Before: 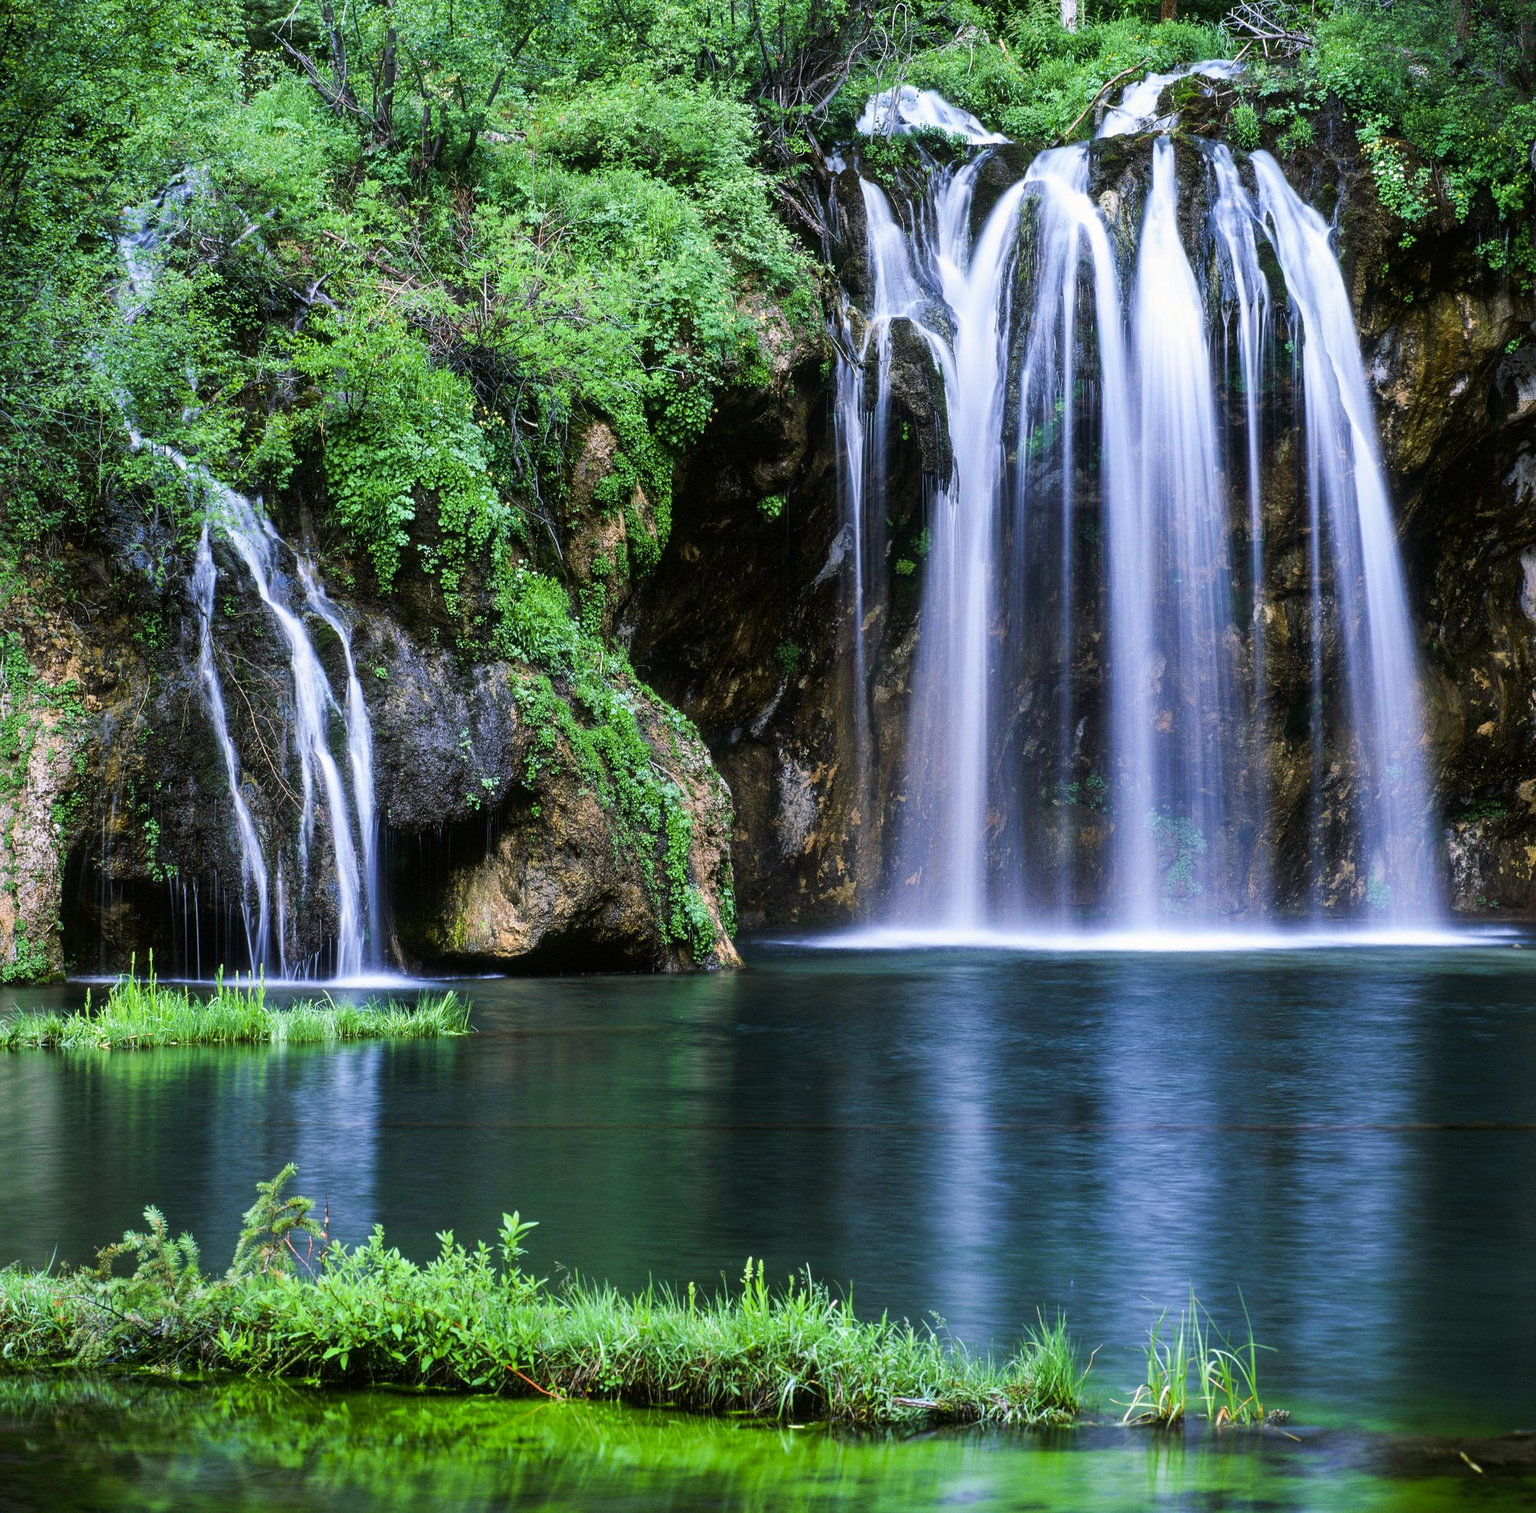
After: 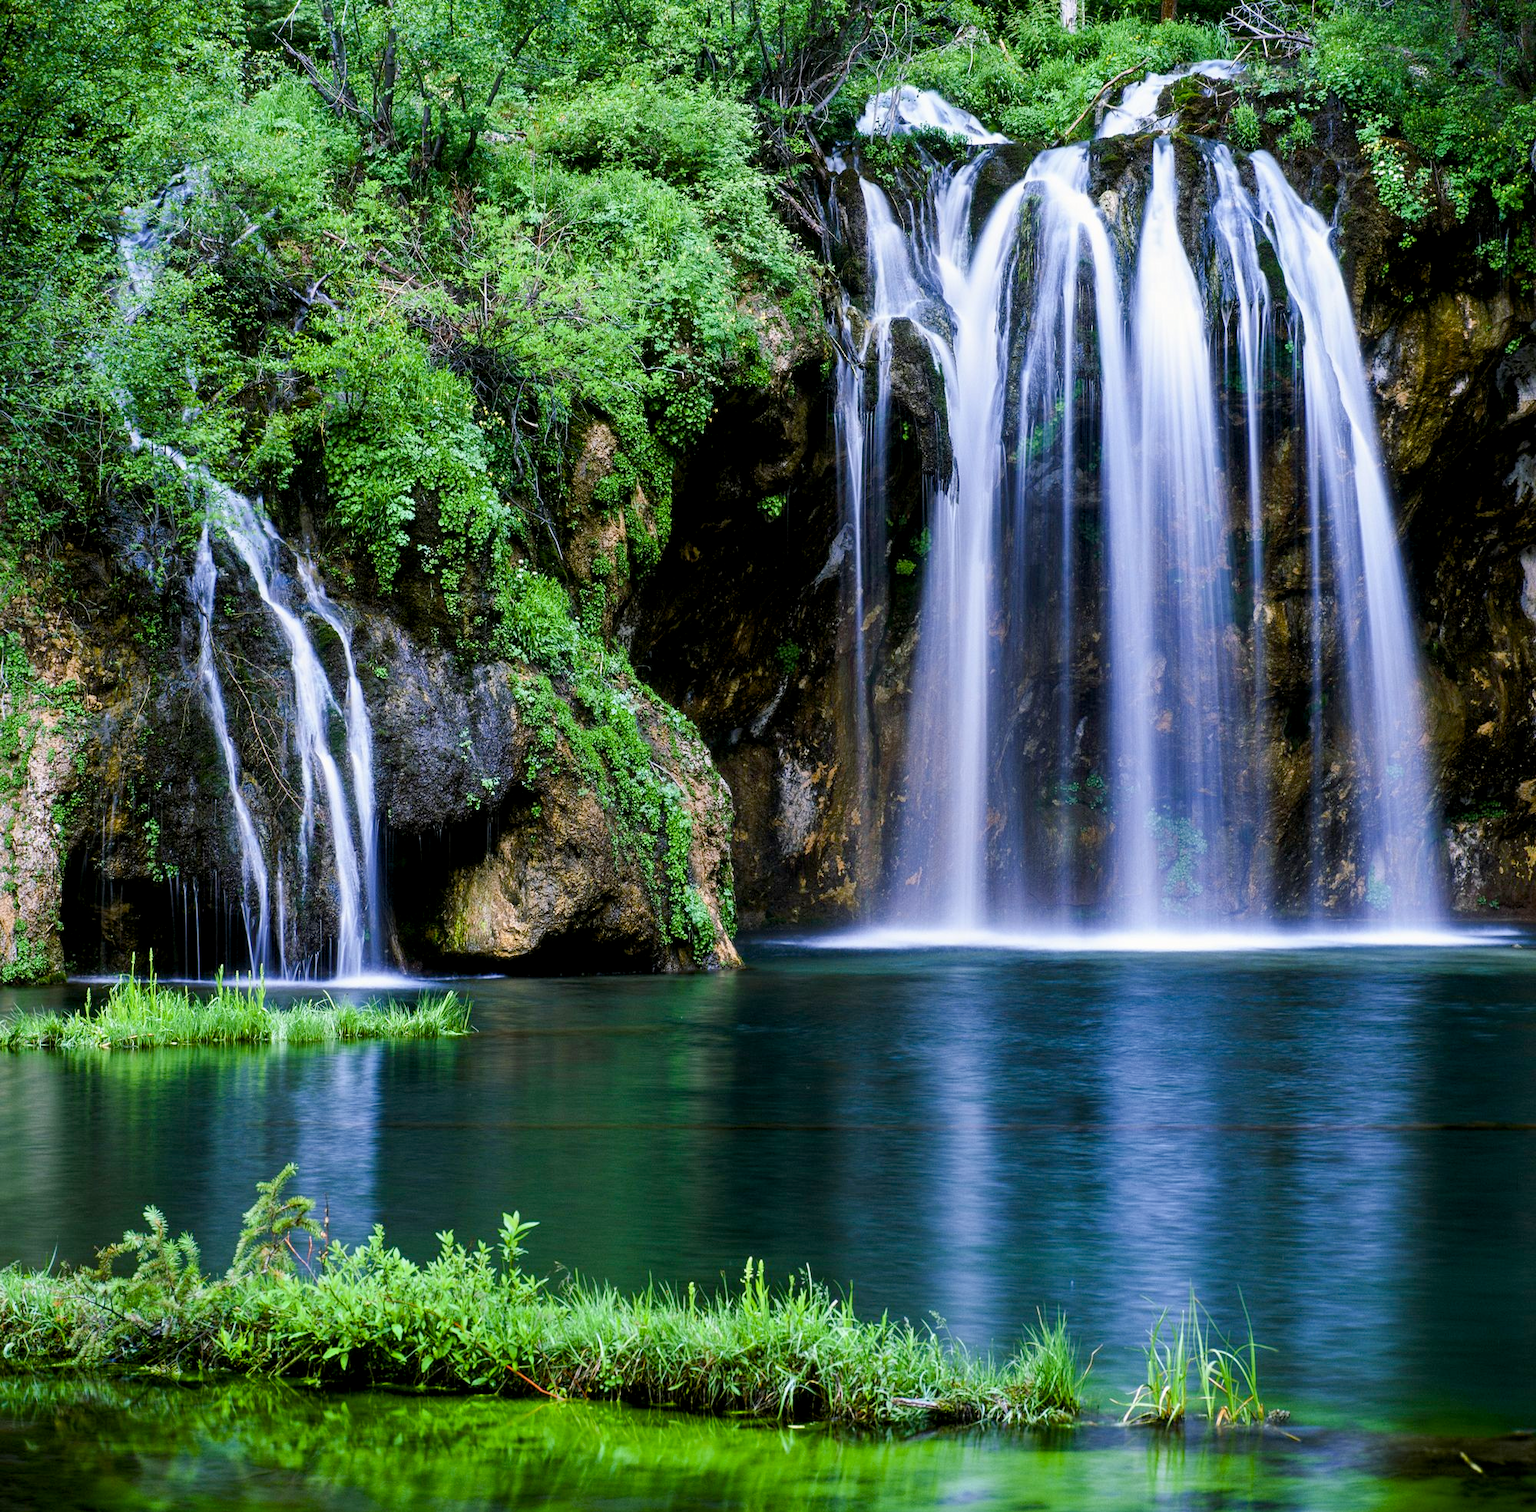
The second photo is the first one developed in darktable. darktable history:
color balance rgb: global offset › luminance -0.495%, perceptual saturation grading › global saturation 20%, perceptual saturation grading › highlights -24.869%, perceptual saturation grading › shadows 25.824%
